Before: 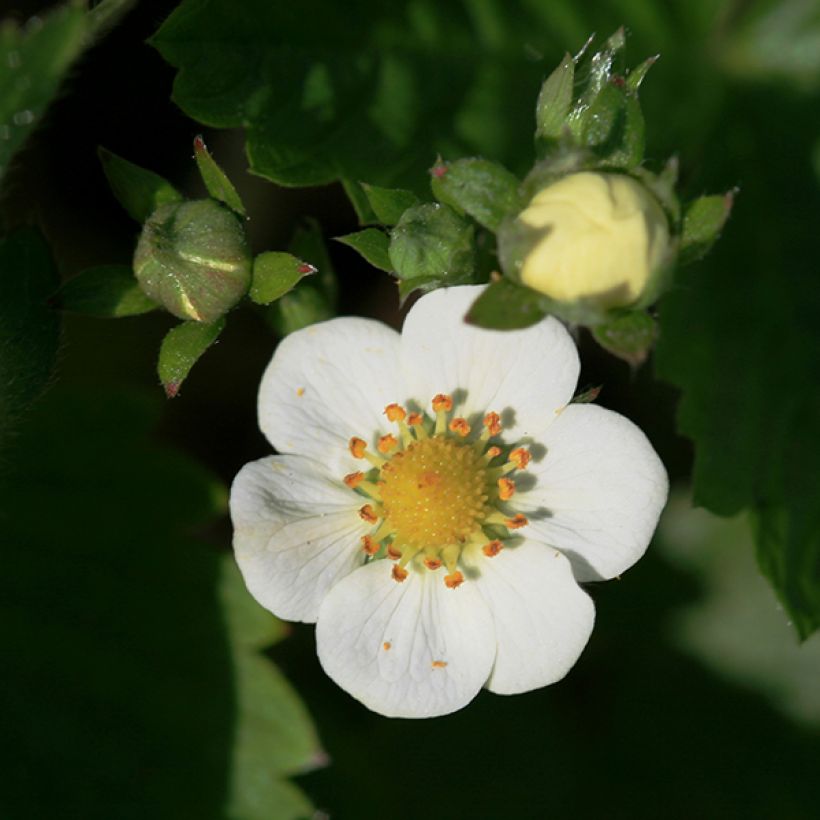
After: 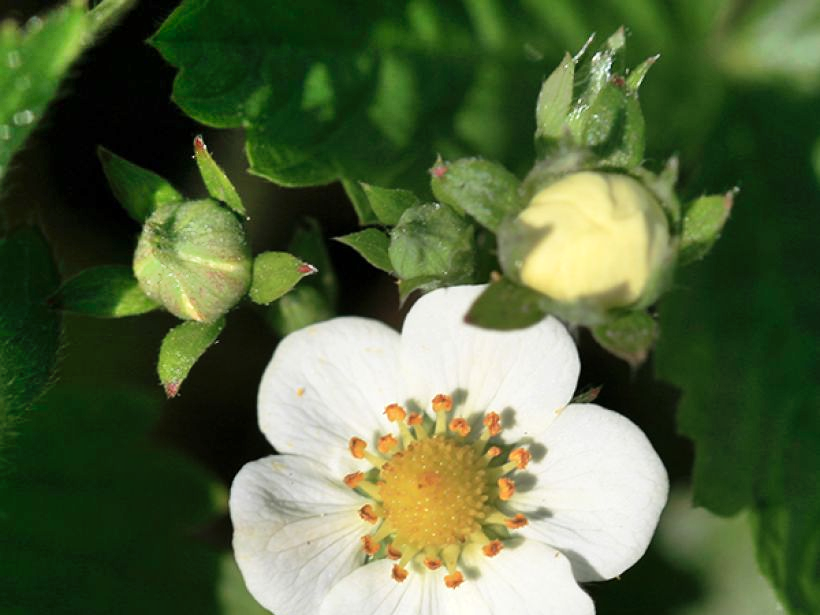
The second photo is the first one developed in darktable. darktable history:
shadows and highlights: radius 111.71, shadows 51.56, white point adjustment 8.98, highlights -4.83, soften with gaussian
crop: bottom 24.582%
